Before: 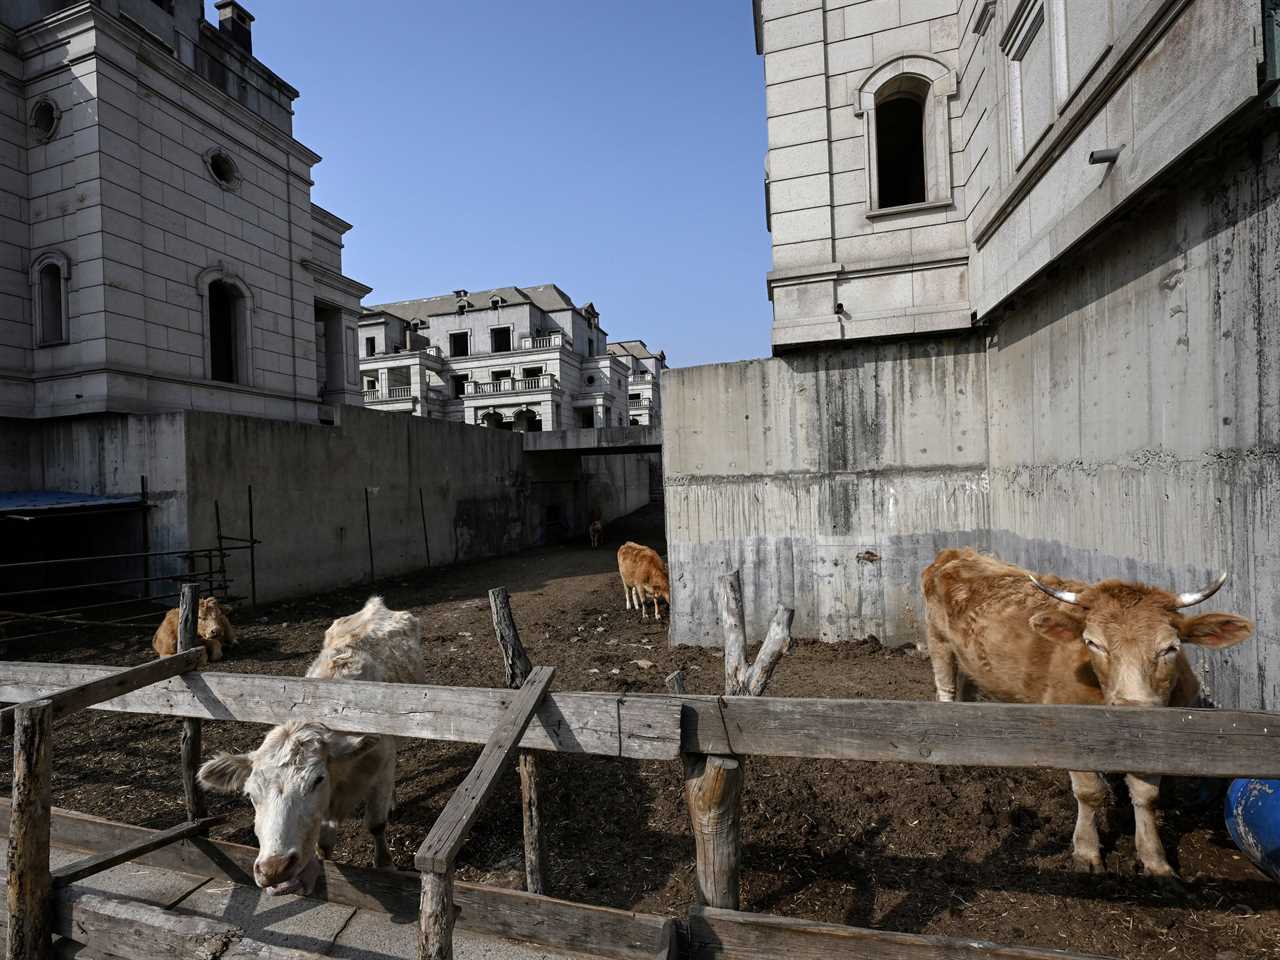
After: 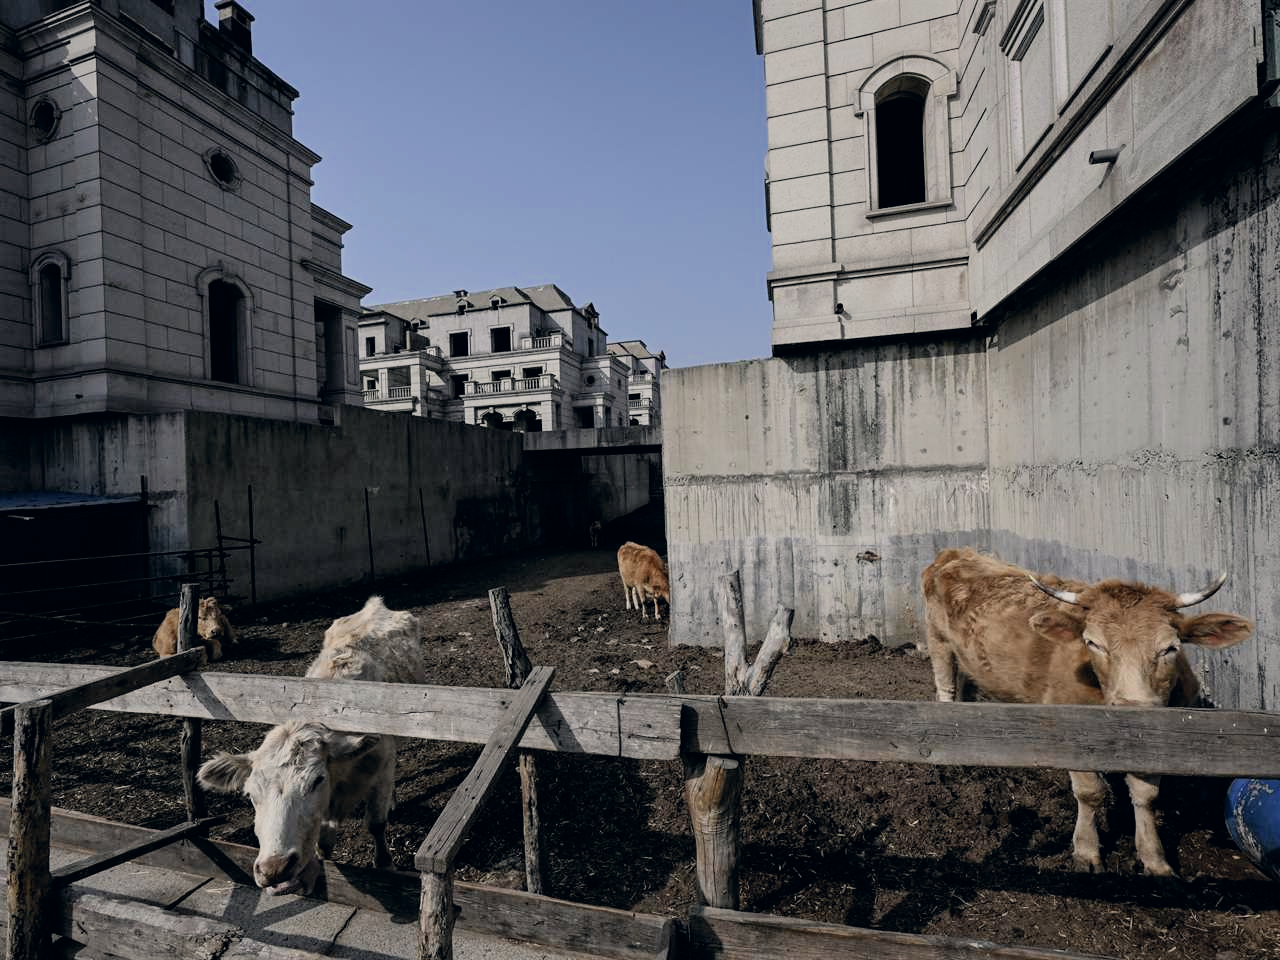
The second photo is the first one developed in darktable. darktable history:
filmic rgb: black relative exposure -7.65 EV, white relative exposure 4.56 EV, hardness 3.61, color science v6 (2022)
color correction: highlights a* 2.75, highlights b* 5, shadows a* -2.04, shadows b* -4.84, saturation 0.8
